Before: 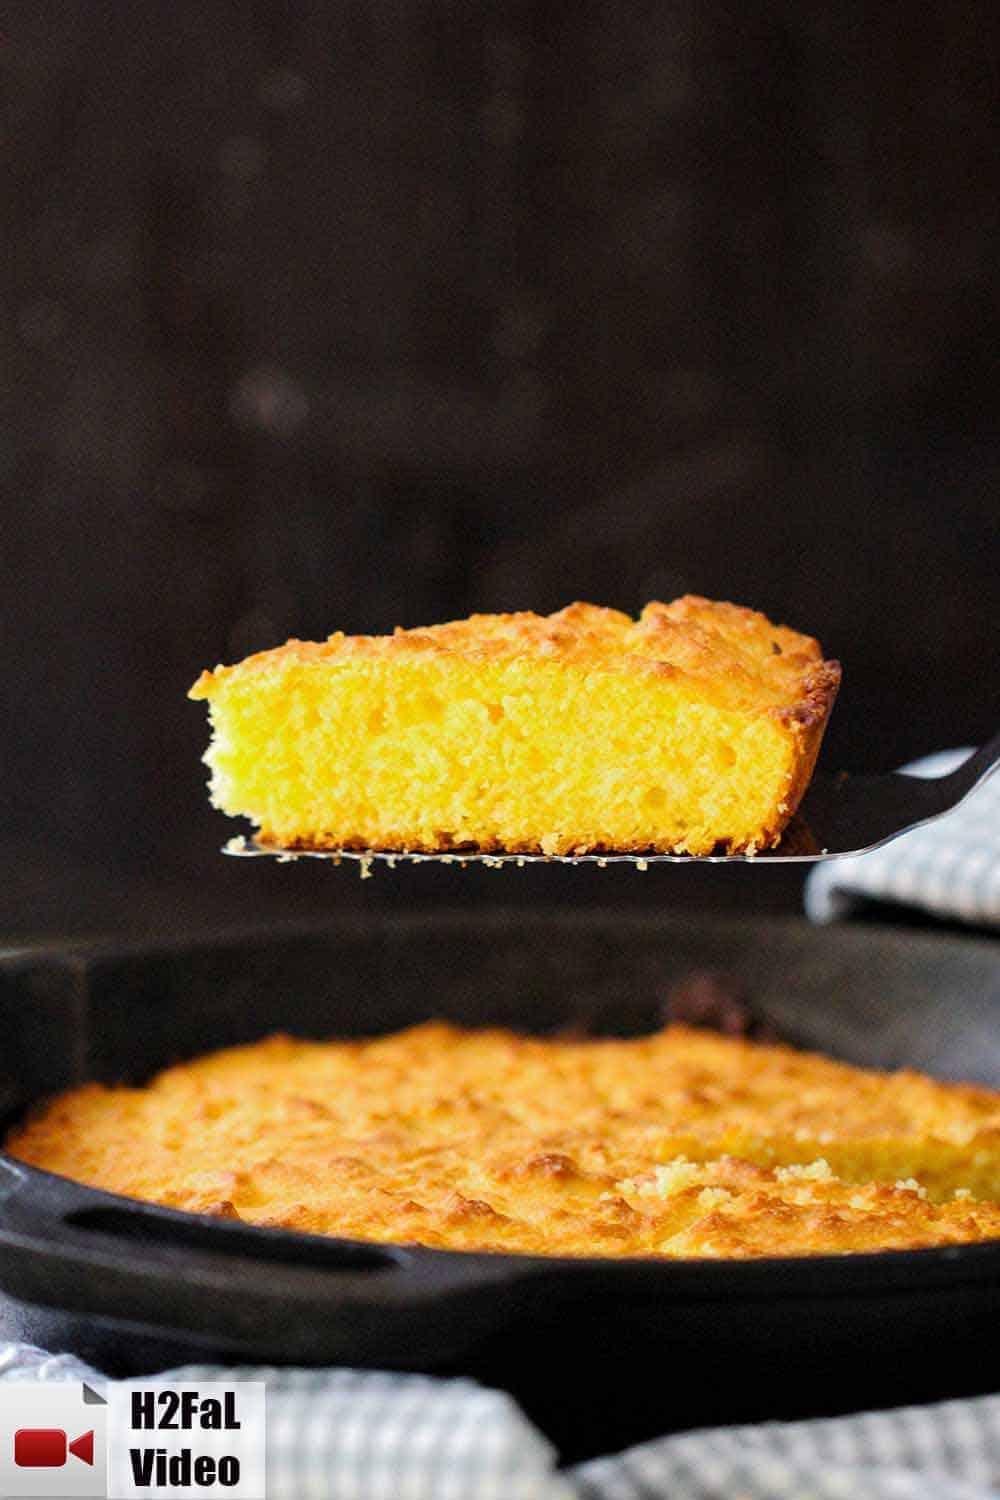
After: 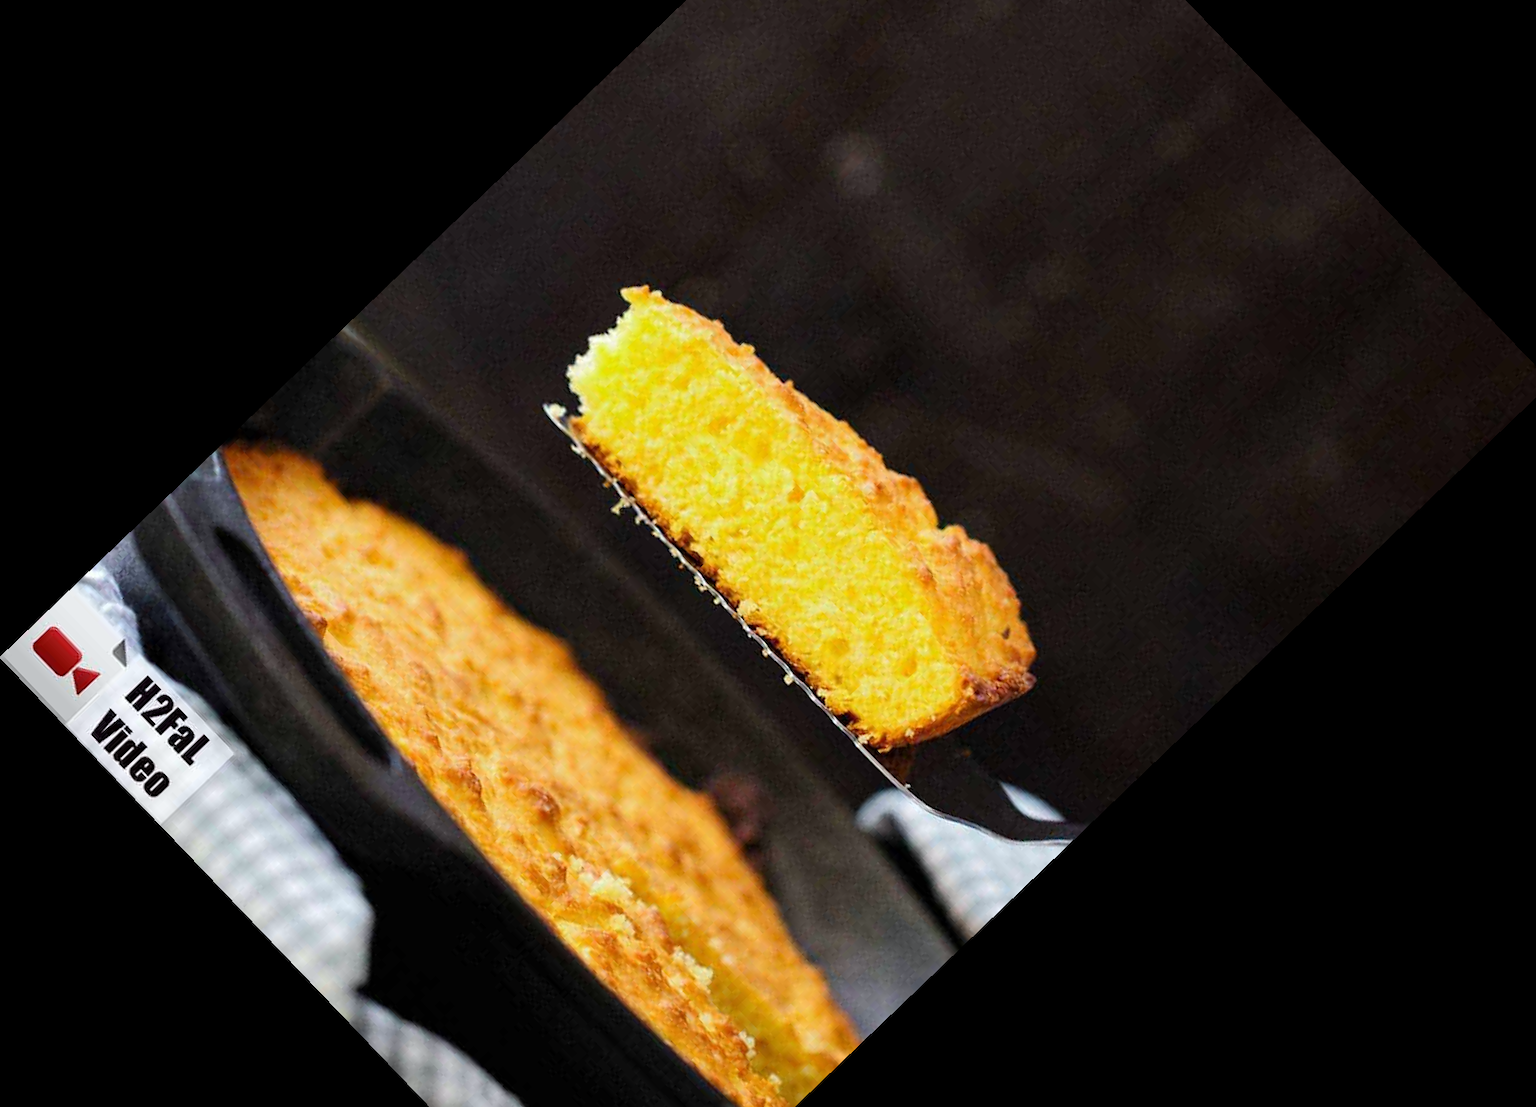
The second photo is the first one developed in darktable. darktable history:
crop and rotate: angle -46.26°, top 16.234%, right 0.912%, bottom 11.704%
white balance: red 0.986, blue 1.01
